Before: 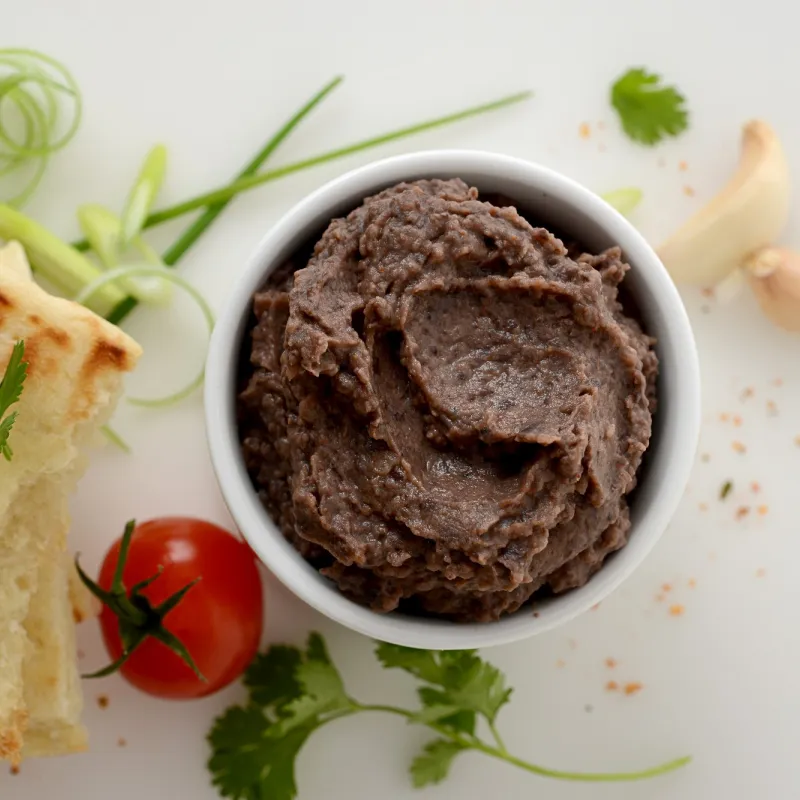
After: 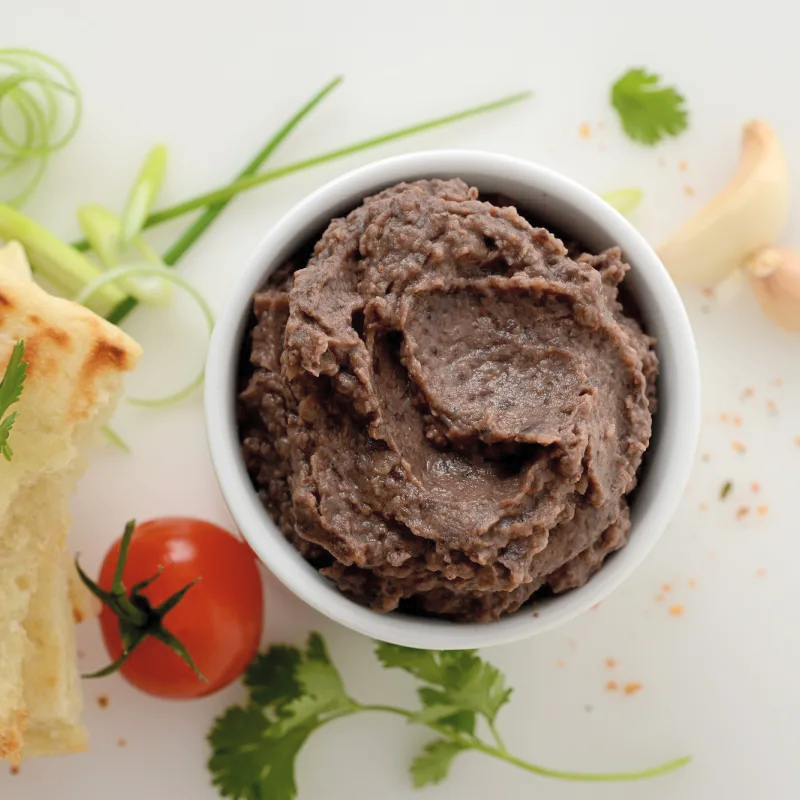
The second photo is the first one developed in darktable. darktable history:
contrast brightness saturation: brightness 0.153
color correction: highlights b* -0.019
